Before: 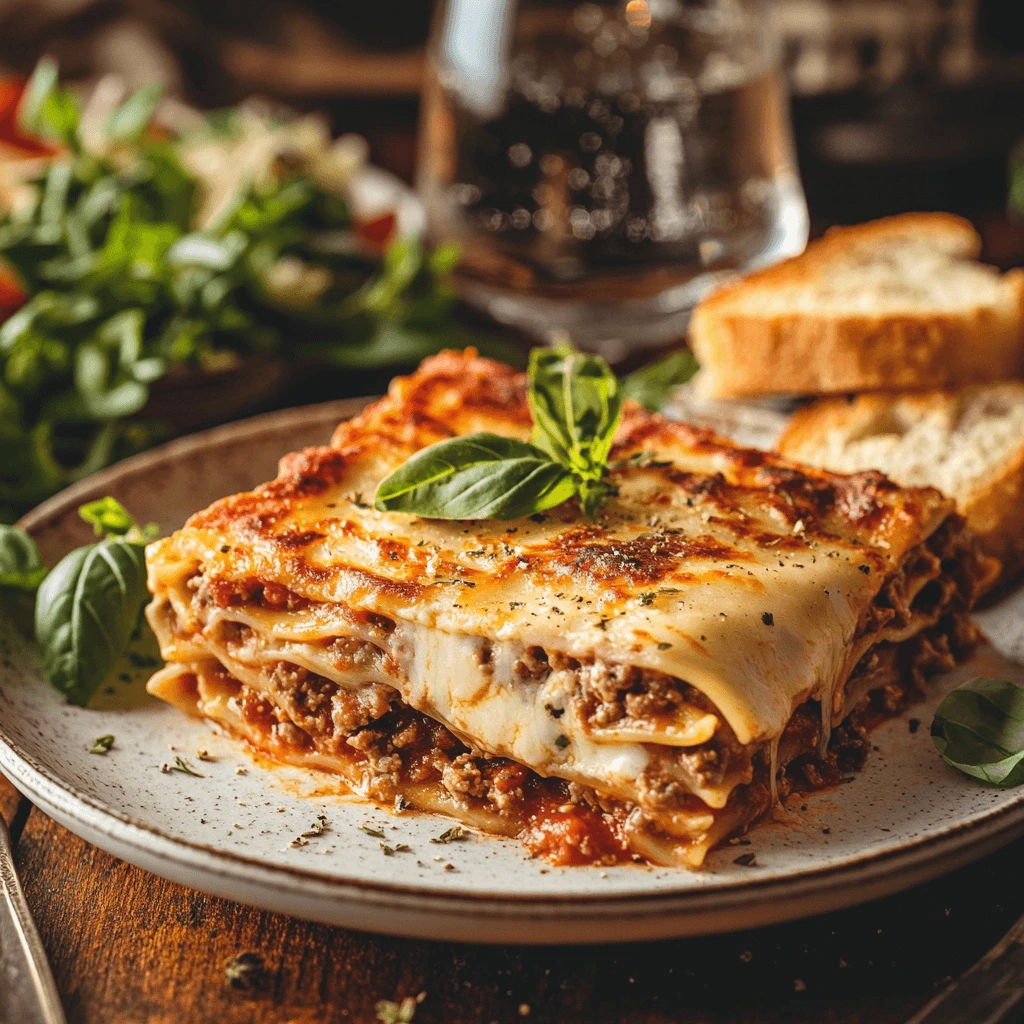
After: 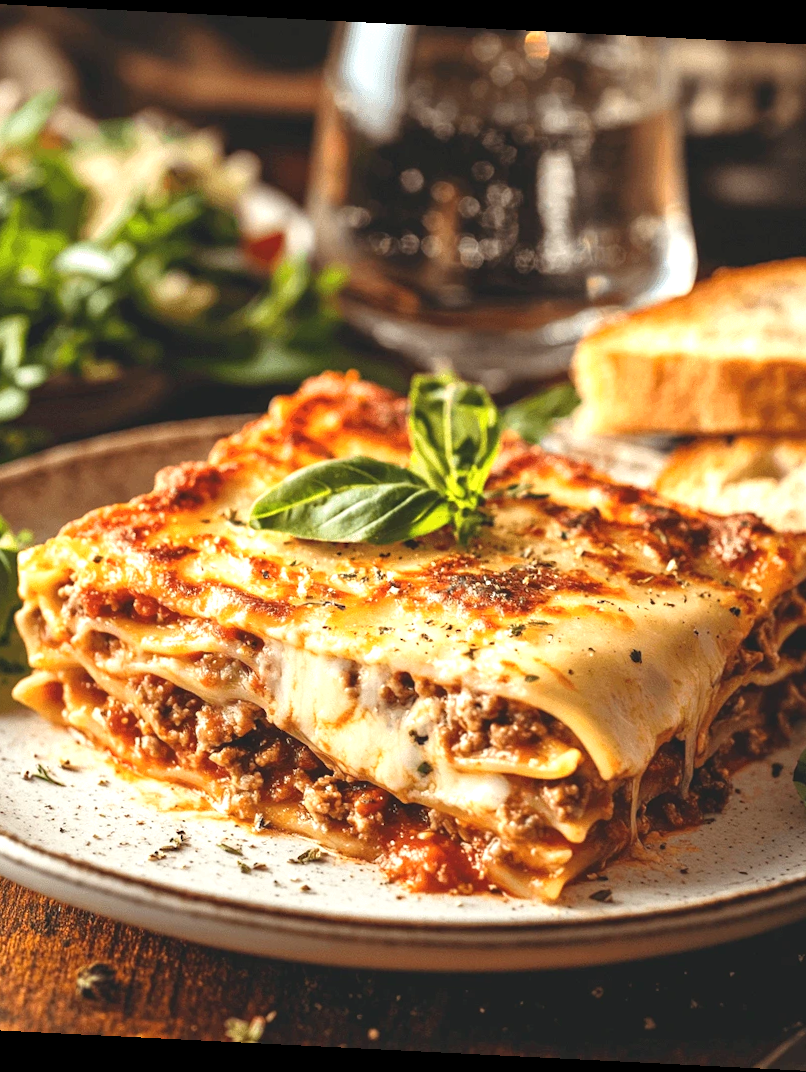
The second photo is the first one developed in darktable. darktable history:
exposure: exposure 0.638 EV, compensate highlight preservation false
crop and rotate: angle -2.87°, left 14.137%, top 0.032%, right 10.721%, bottom 0.092%
